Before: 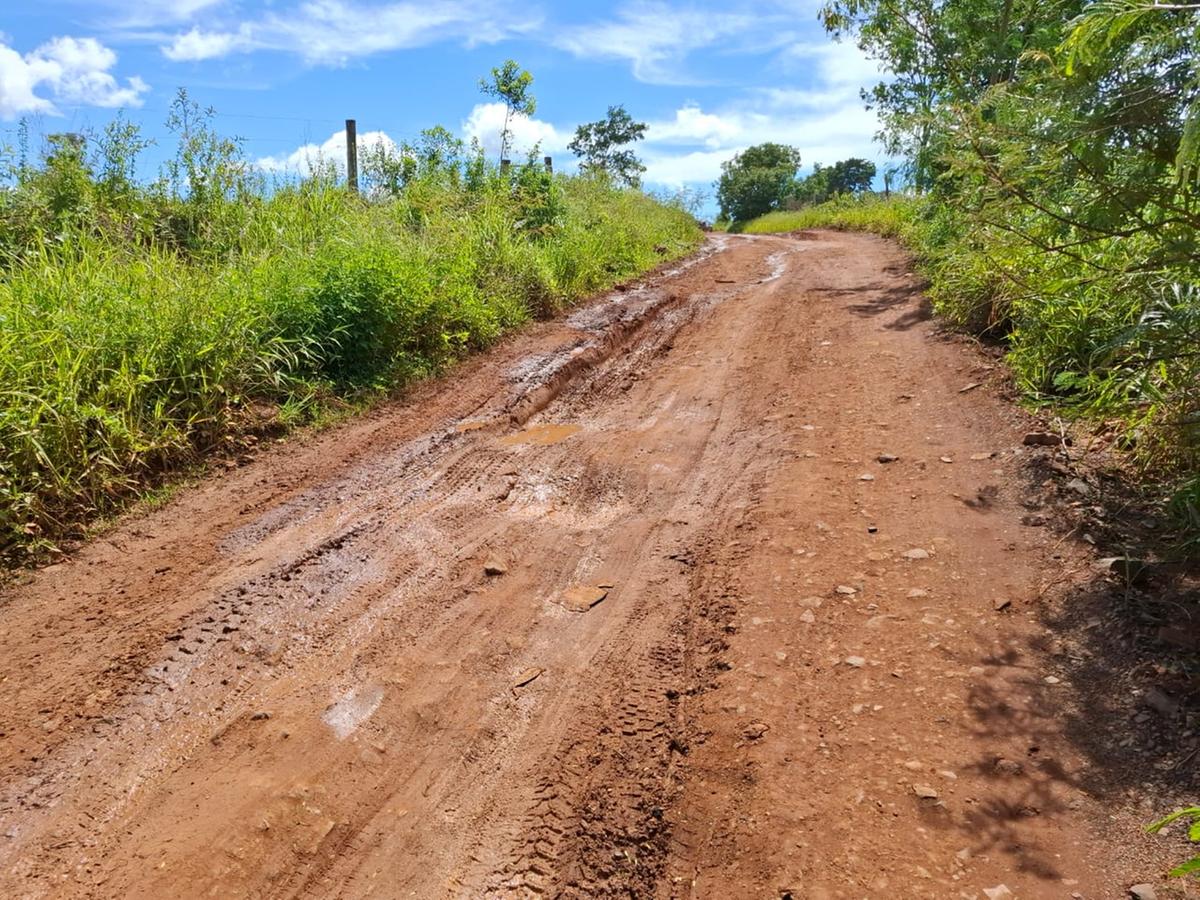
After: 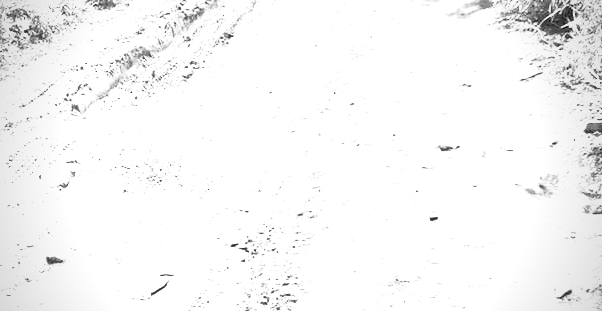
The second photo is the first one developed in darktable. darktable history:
crop: left 36.607%, top 34.735%, right 13.146%, bottom 30.611%
exposure: black level correction 0.001, exposure 2.607 EV, compensate exposure bias true, compensate highlight preservation false
color calibration: illuminant as shot in camera, x 0.37, y 0.382, temperature 4313.32 K
vignetting: on, module defaults
contrast brightness saturation: contrast 0.53, brightness 0.47, saturation -1
velvia: on, module defaults
shadows and highlights: on, module defaults
